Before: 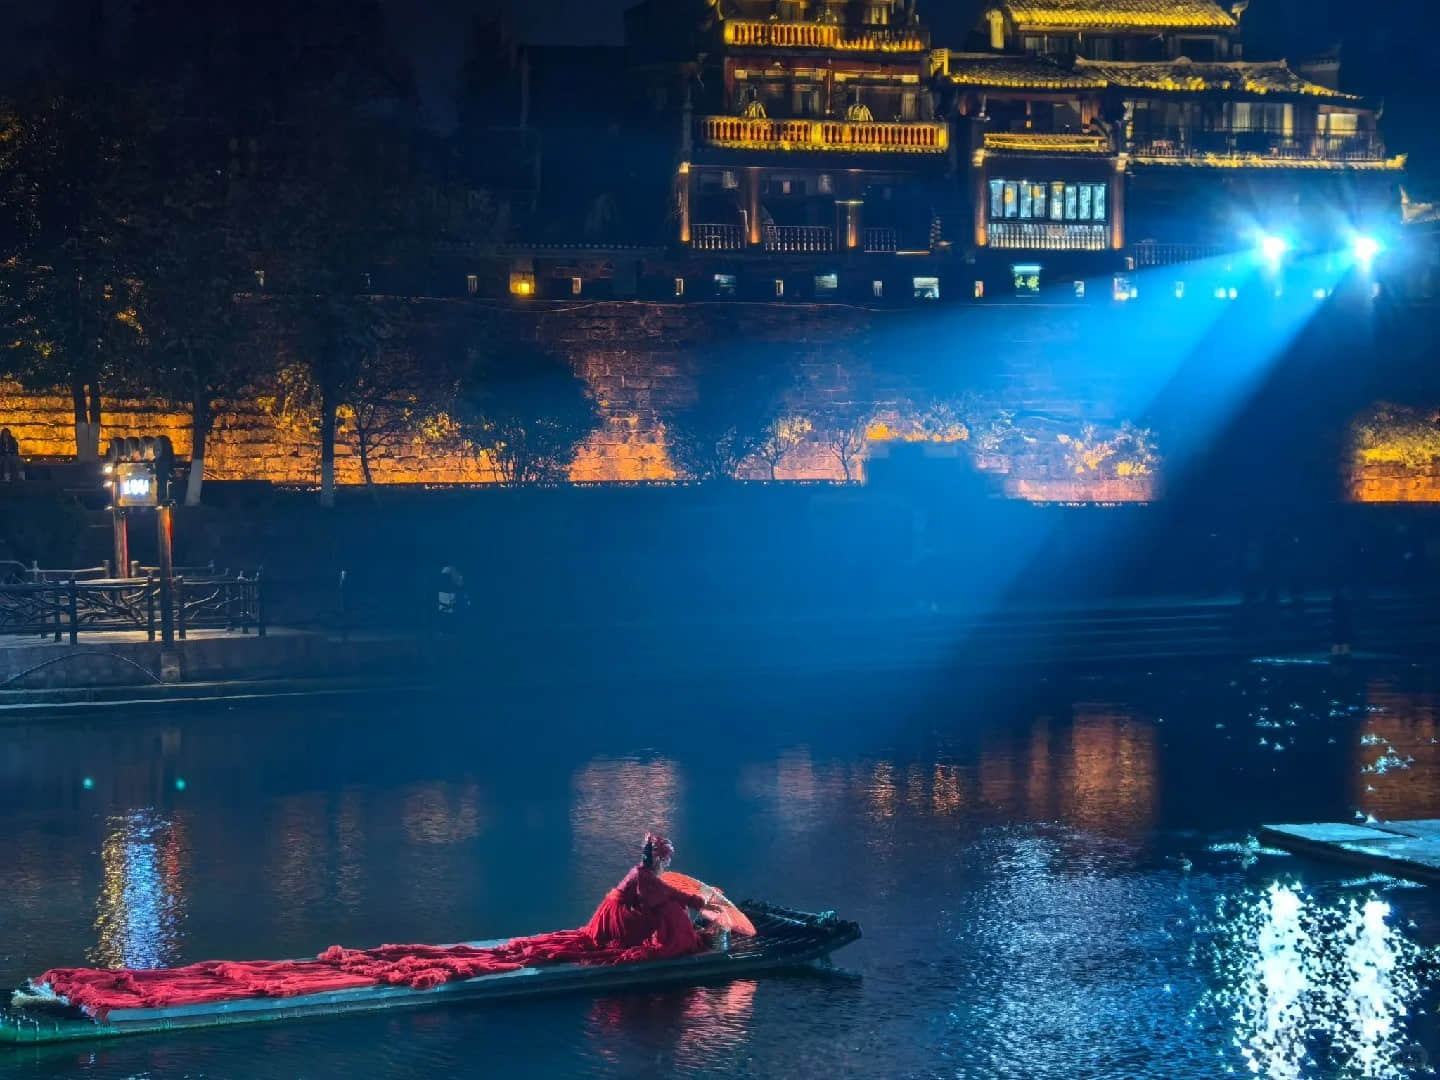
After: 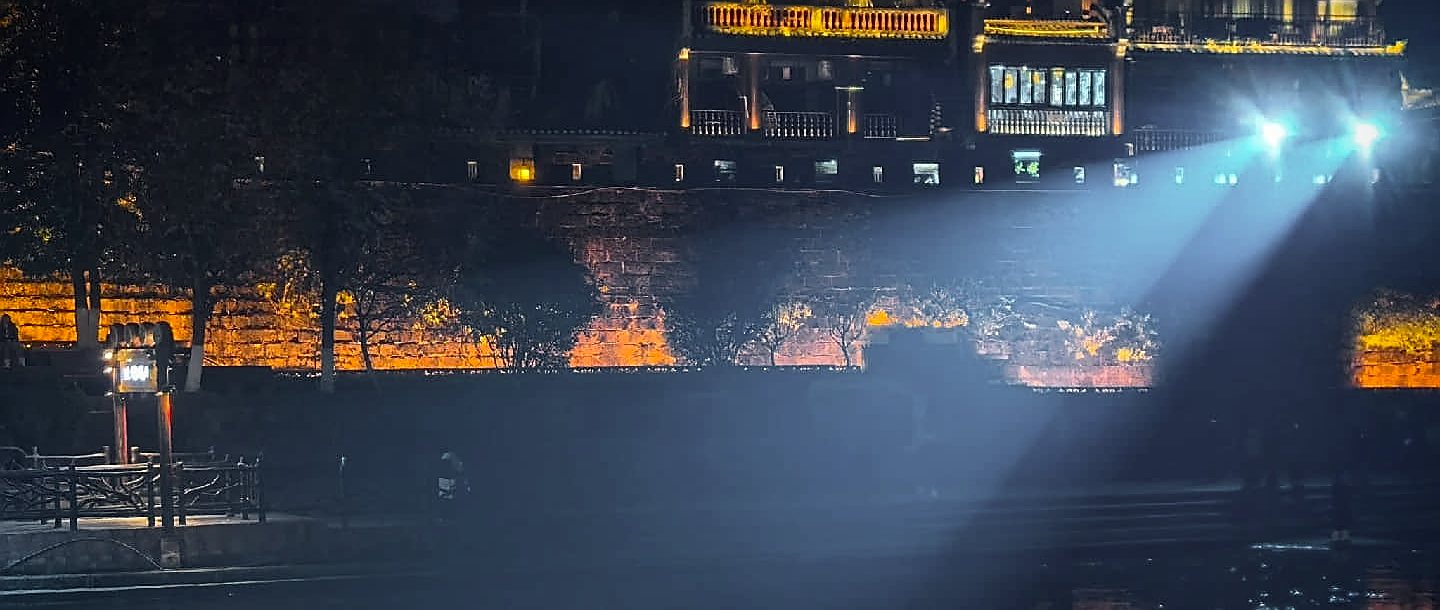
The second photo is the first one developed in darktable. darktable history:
vignetting: fall-off radius 61.02%, saturation 0.375
crop and rotate: top 10.619%, bottom 32.835%
sharpen: radius 1.383, amount 1.238, threshold 0.715
color zones: curves: ch1 [(0.25, 0.61) (0.75, 0.248)]
